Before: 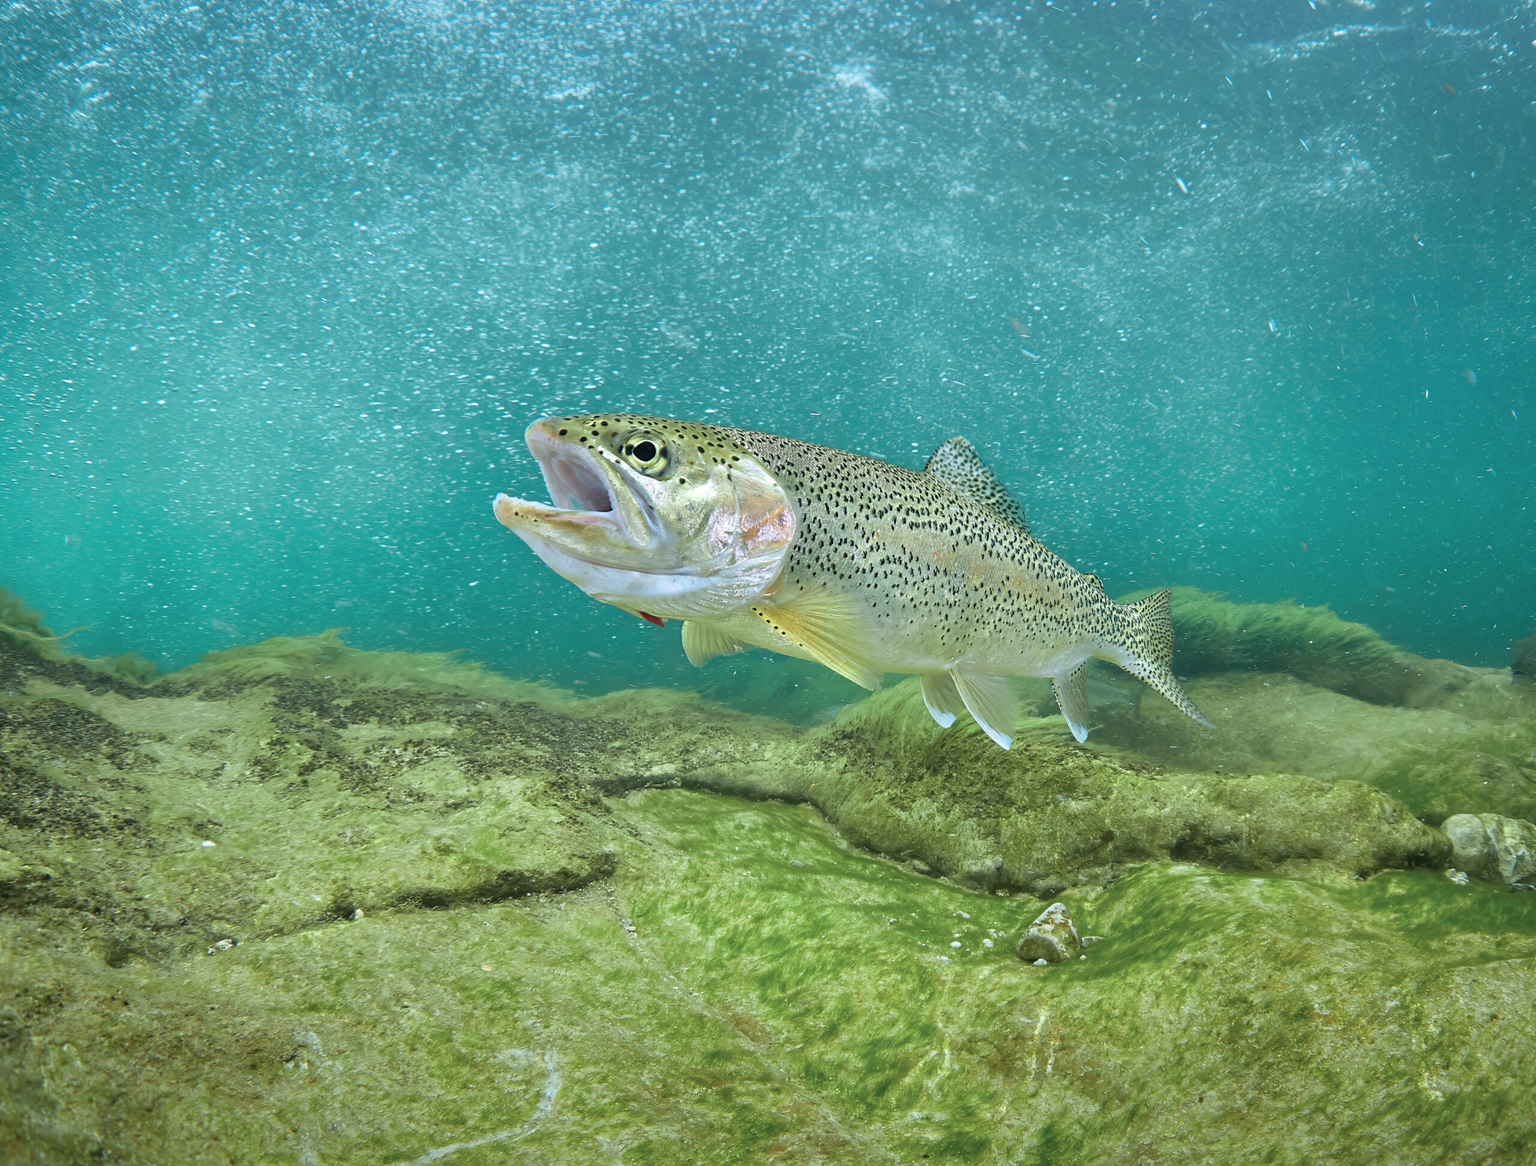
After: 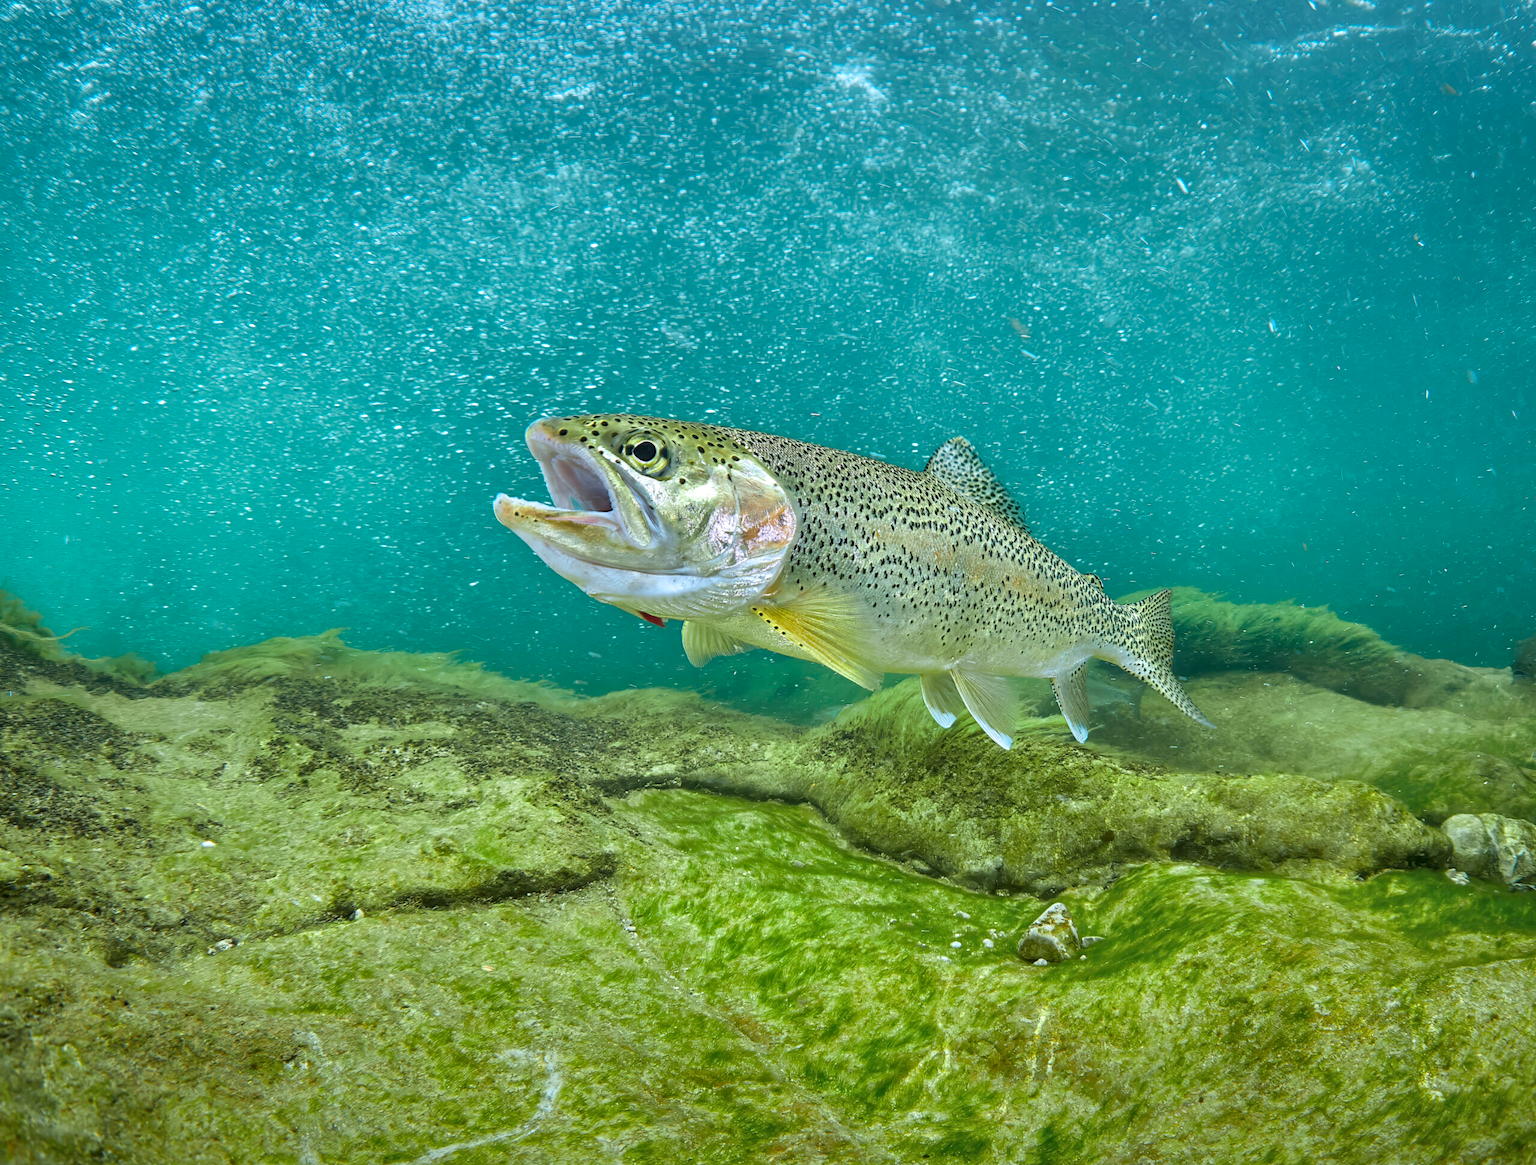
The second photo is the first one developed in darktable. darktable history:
shadows and highlights: soften with gaussian
exposure: compensate highlight preservation false
local contrast: on, module defaults
color balance rgb: shadows lift › chroma 0.859%, shadows lift › hue 112.1°, perceptual saturation grading › global saturation 29.9%
